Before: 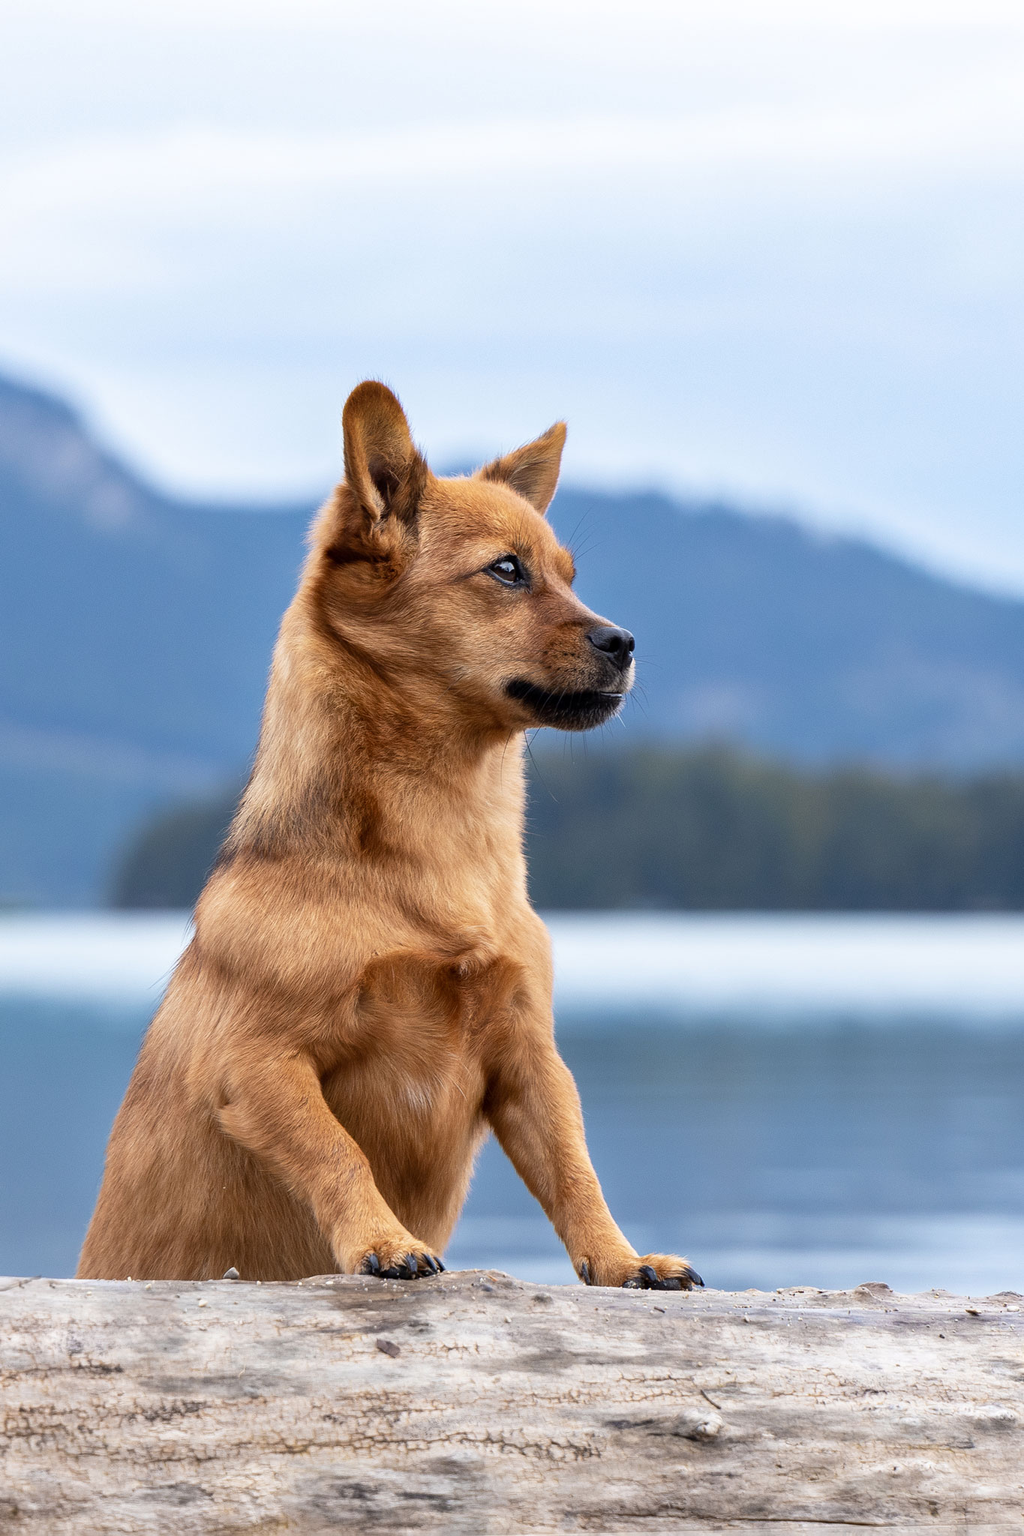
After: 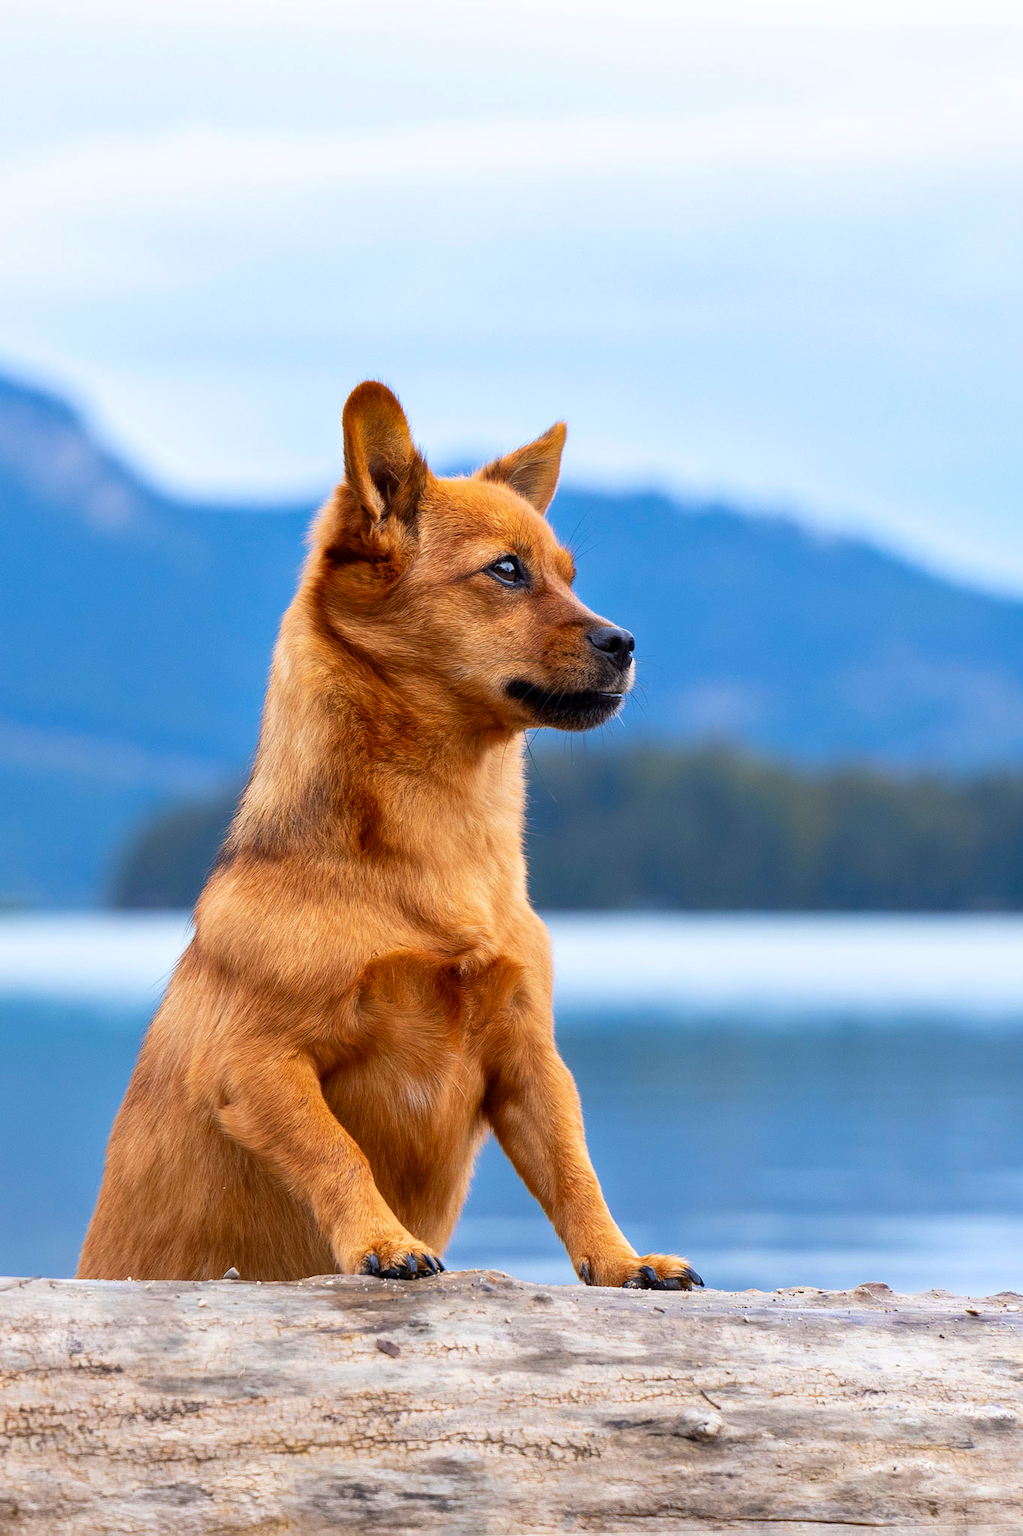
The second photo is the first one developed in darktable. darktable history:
contrast brightness saturation: saturation 0.51
